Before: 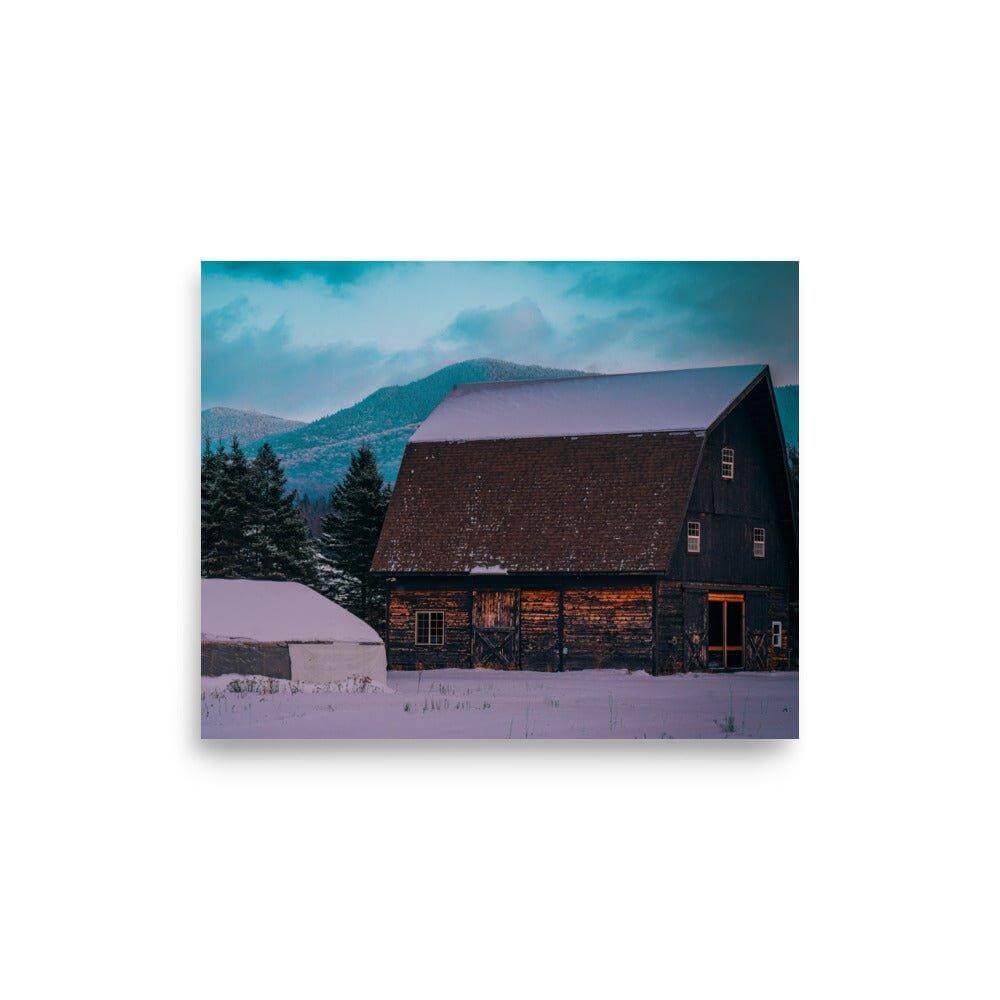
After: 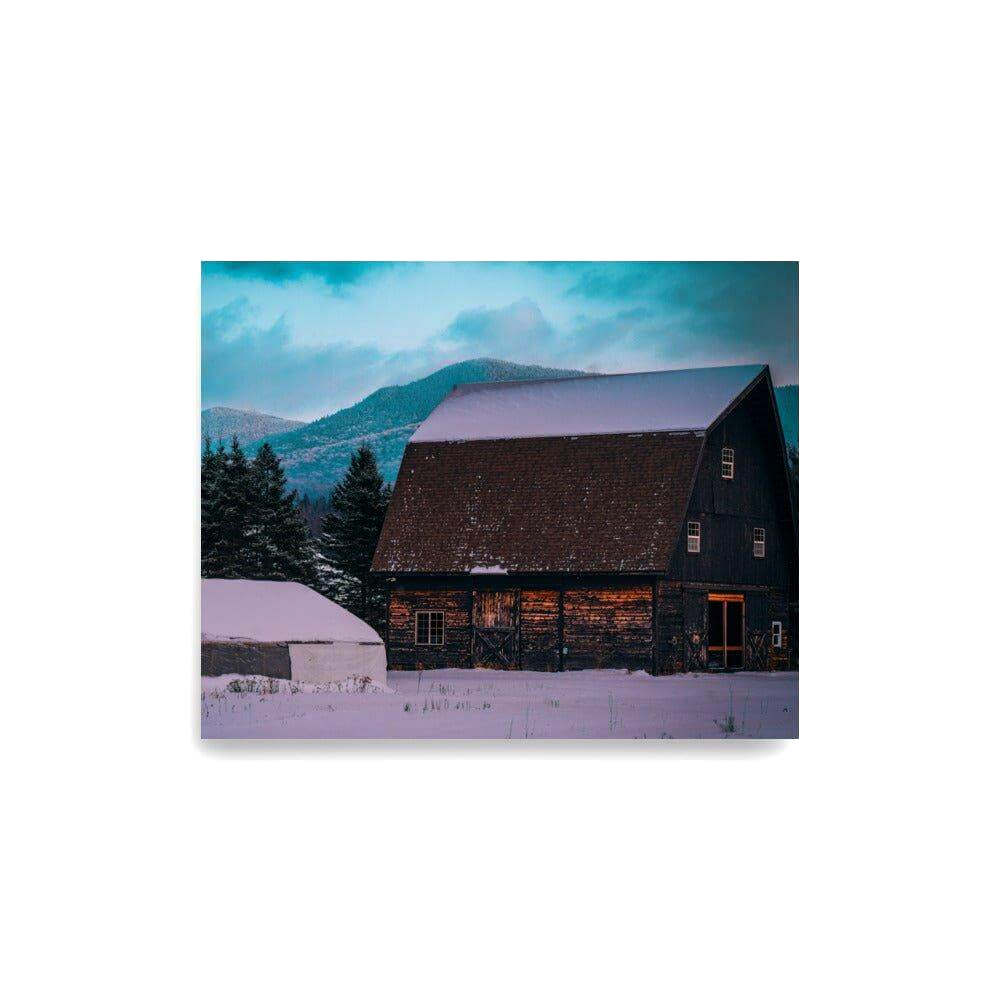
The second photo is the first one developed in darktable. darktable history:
tone equalizer: -8 EV -0.417 EV, -7 EV -0.389 EV, -6 EV -0.333 EV, -5 EV -0.222 EV, -3 EV 0.222 EV, -2 EV 0.333 EV, -1 EV 0.389 EV, +0 EV 0.417 EV, edges refinement/feathering 500, mask exposure compensation -1.57 EV, preserve details no
color balance: on, module defaults
